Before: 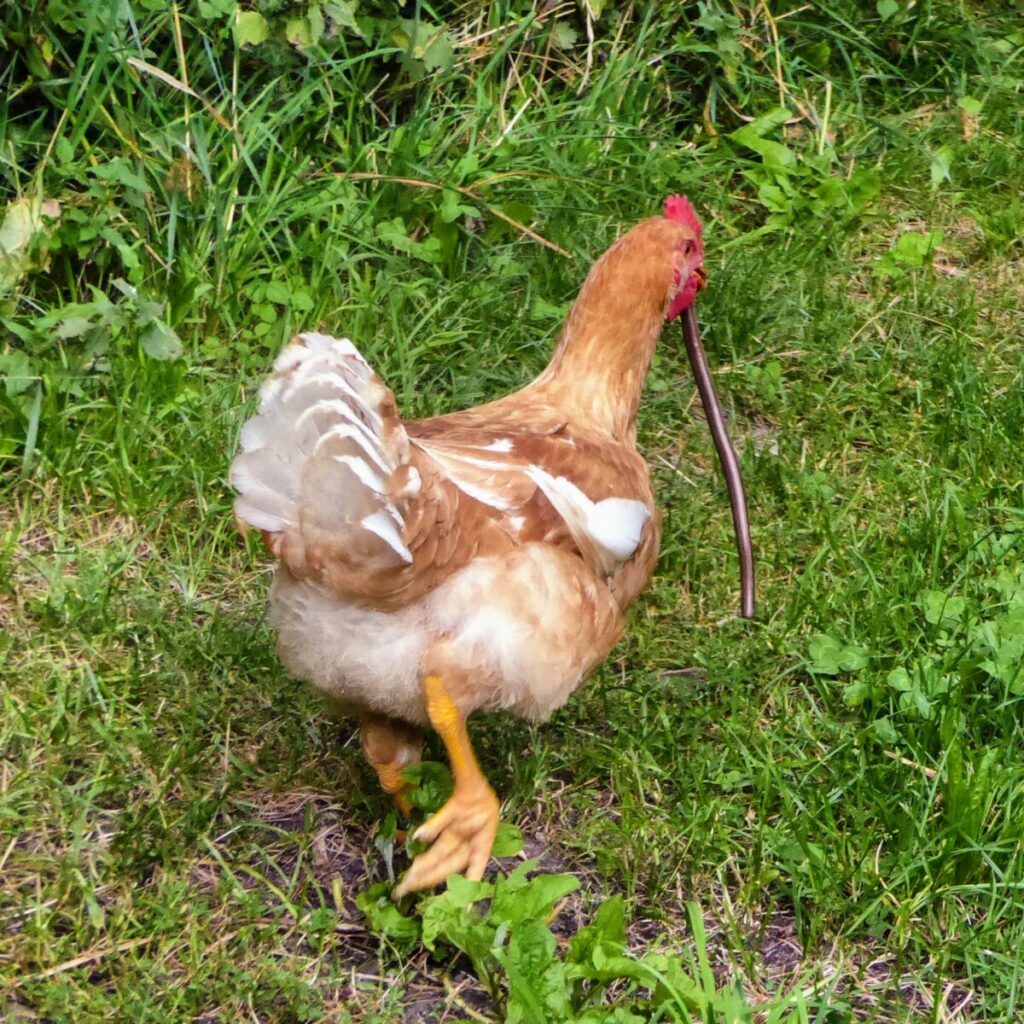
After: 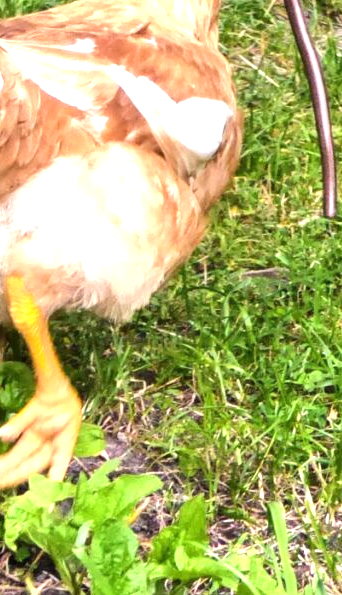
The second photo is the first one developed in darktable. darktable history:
exposure: exposure 1.094 EV, compensate highlight preservation false
crop: left 40.91%, top 39.131%, right 25.636%, bottom 2.696%
